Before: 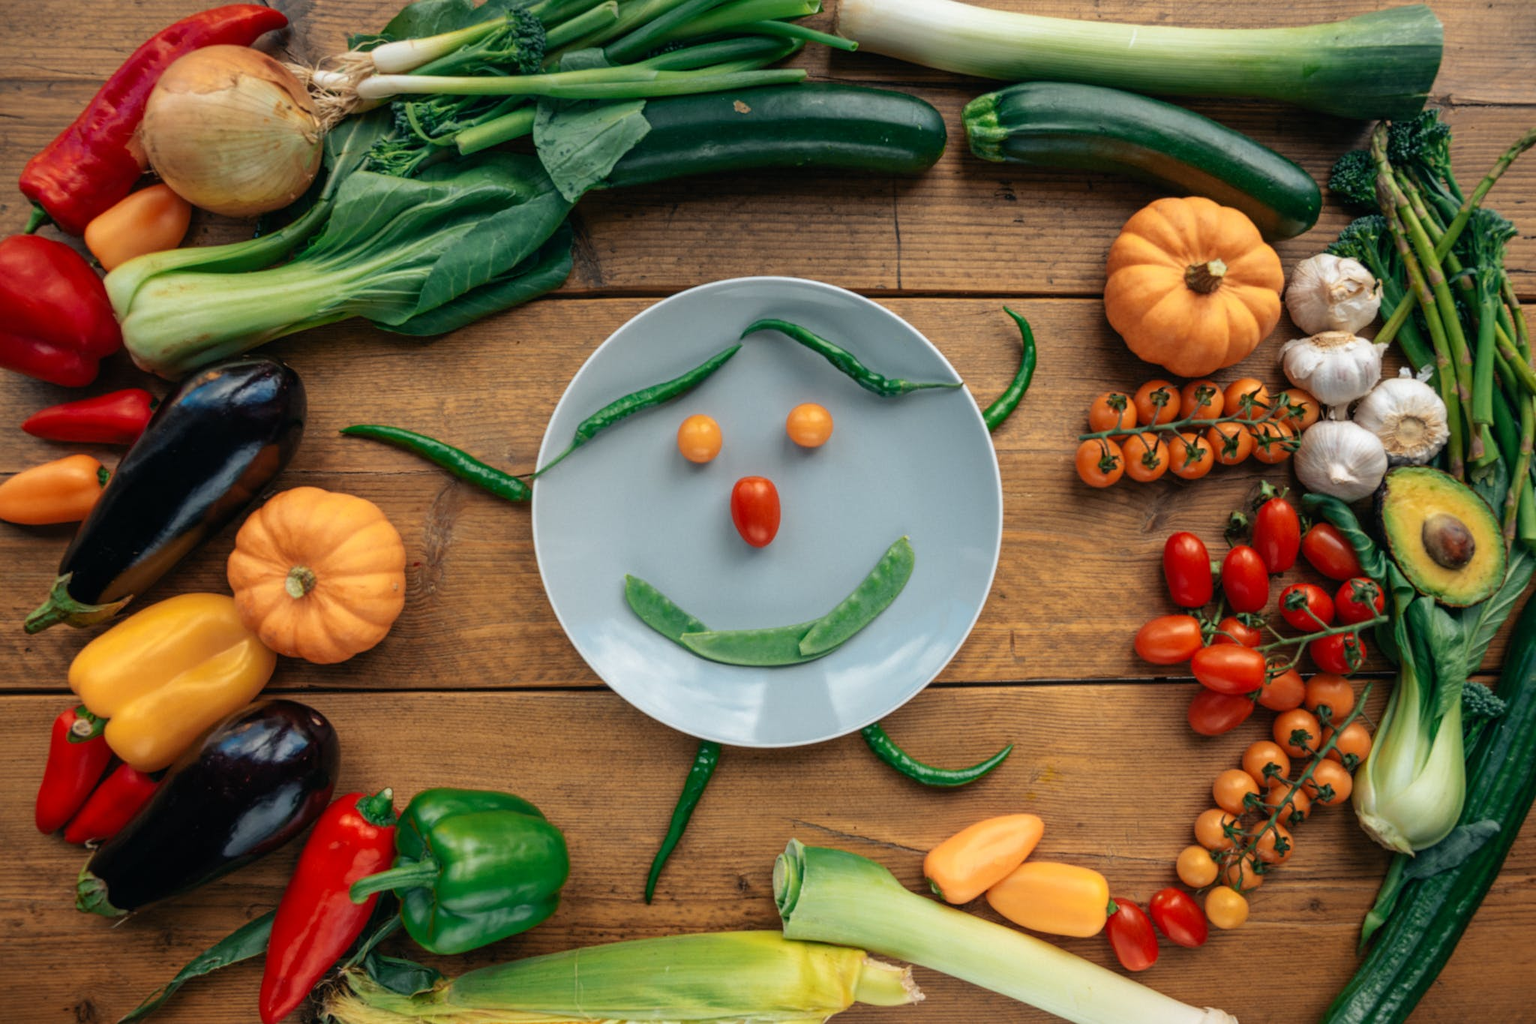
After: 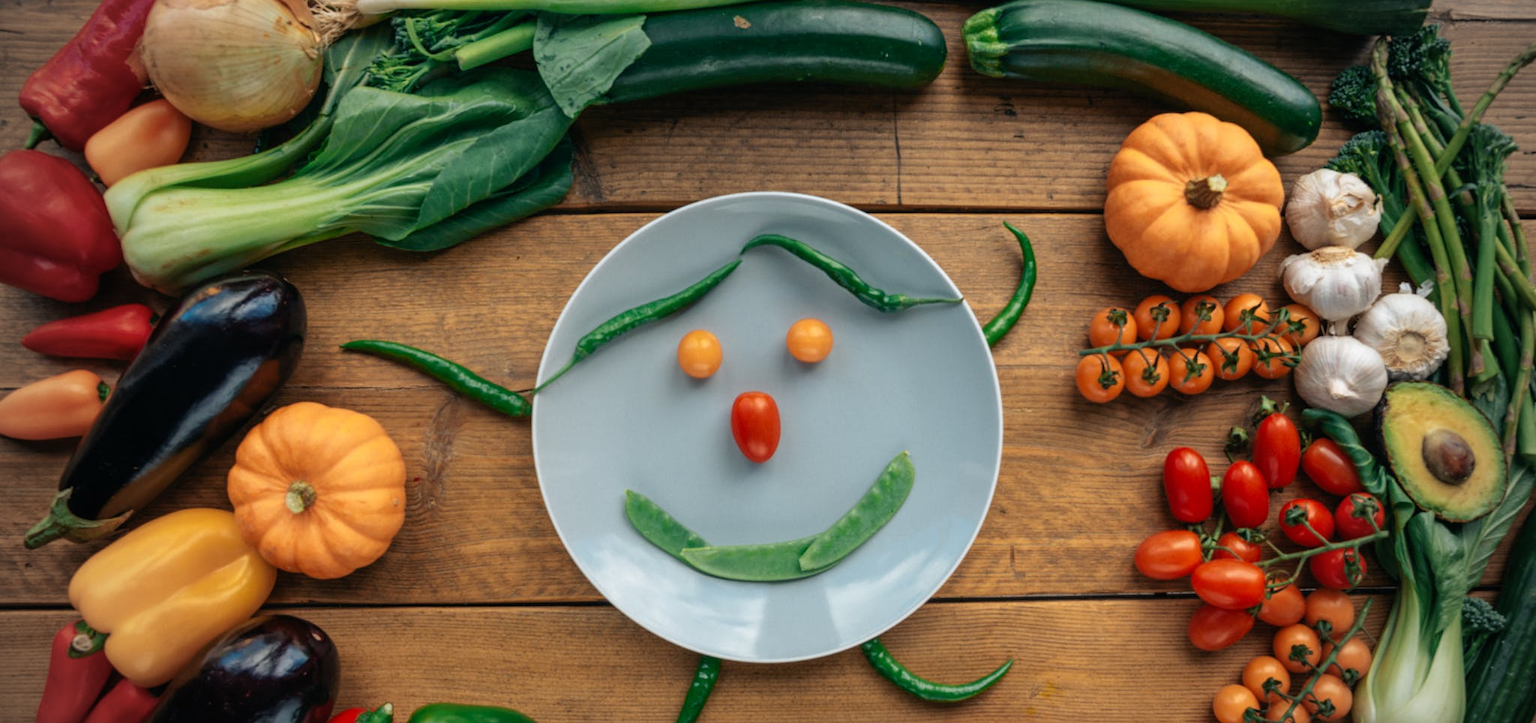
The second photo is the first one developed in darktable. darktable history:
vignetting: fall-off start 74.49%, fall-off radius 65.9%, brightness -0.628, saturation -0.68
crop and rotate: top 8.293%, bottom 20.996%
